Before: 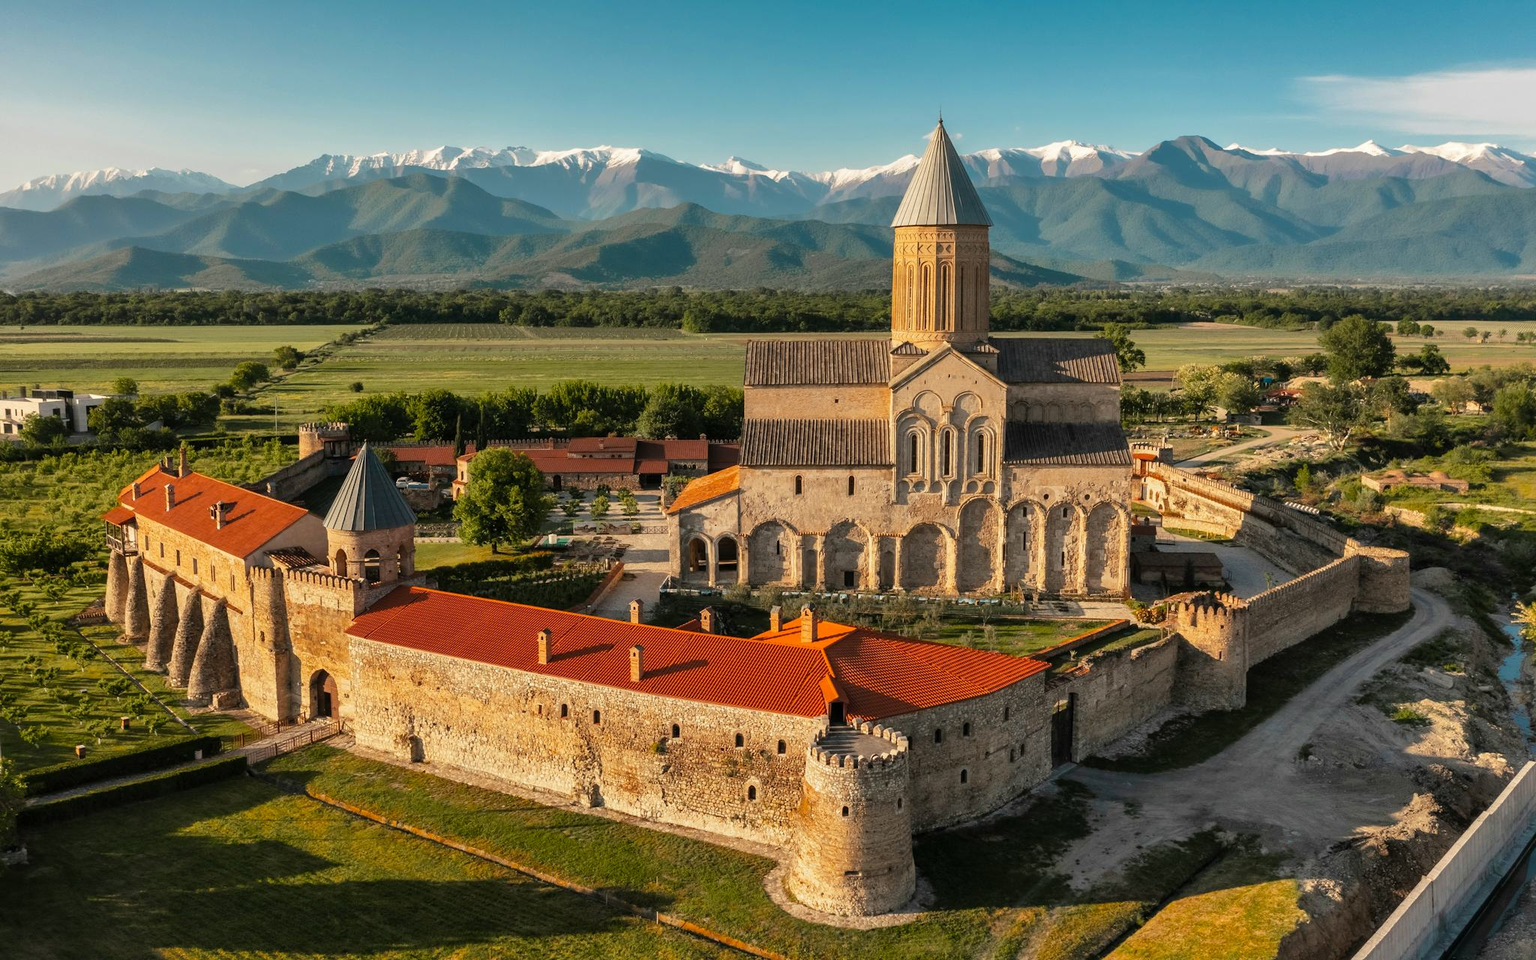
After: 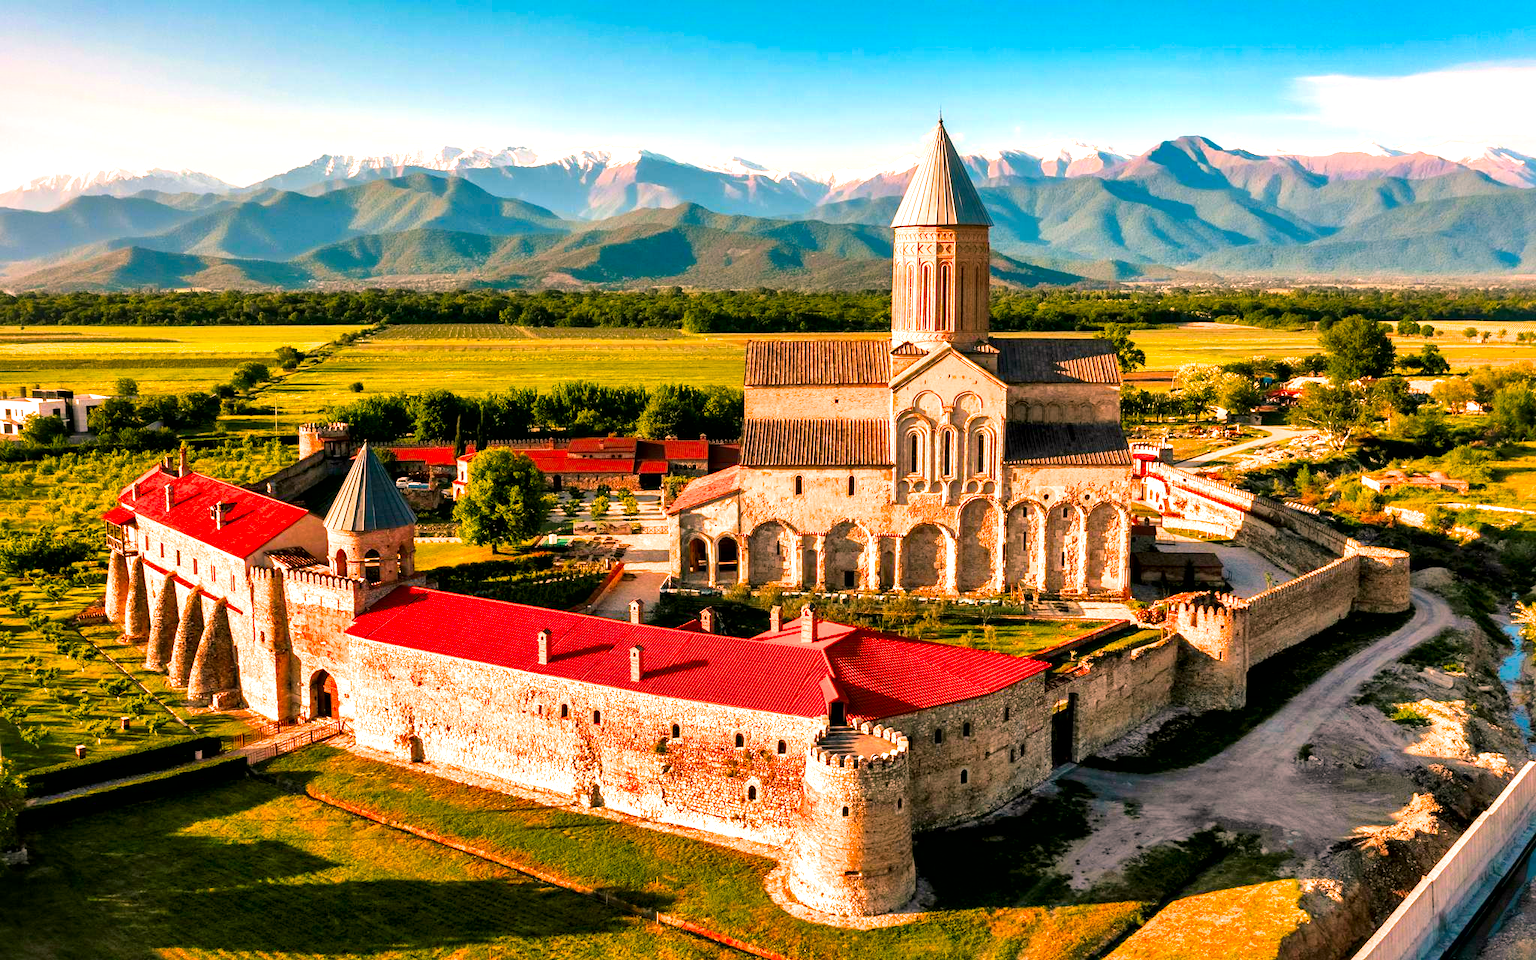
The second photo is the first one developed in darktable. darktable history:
filmic rgb: black relative exposure -16 EV, white relative exposure 2.89 EV, threshold 3.06 EV, hardness 10, enable highlight reconstruction true
exposure: black level correction 0.001, exposure 0.5 EV, compensate exposure bias true, compensate highlight preservation false
color correction: highlights b* 0.013, saturation 1.34
tone equalizer: -8 EV -0.432 EV, -7 EV -0.358 EV, -6 EV -0.322 EV, -5 EV -0.239 EV, -3 EV 0.189 EV, -2 EV 0.357 EV, -1 EV 0.402 EV, +0 EV 0.443 EV
color balance rgb: shadows lift › hue 85.37°, highlights gain › chroma 4.42%, highlights gain › hue 33.97°, linear chroma grading › shadows -3.308%, linear chroma grading › highlights -4.924%, perceptual saturation grading › global saturation 0.244%, perceptual brilliance grading › highlights 3.067%, global vibrance 11.216%
contrast brightness saturation: saturation 0.481
local contrast: mode bilateral grid, contrast 99, coarseness 99, detail 165%, midtone range 0.2
